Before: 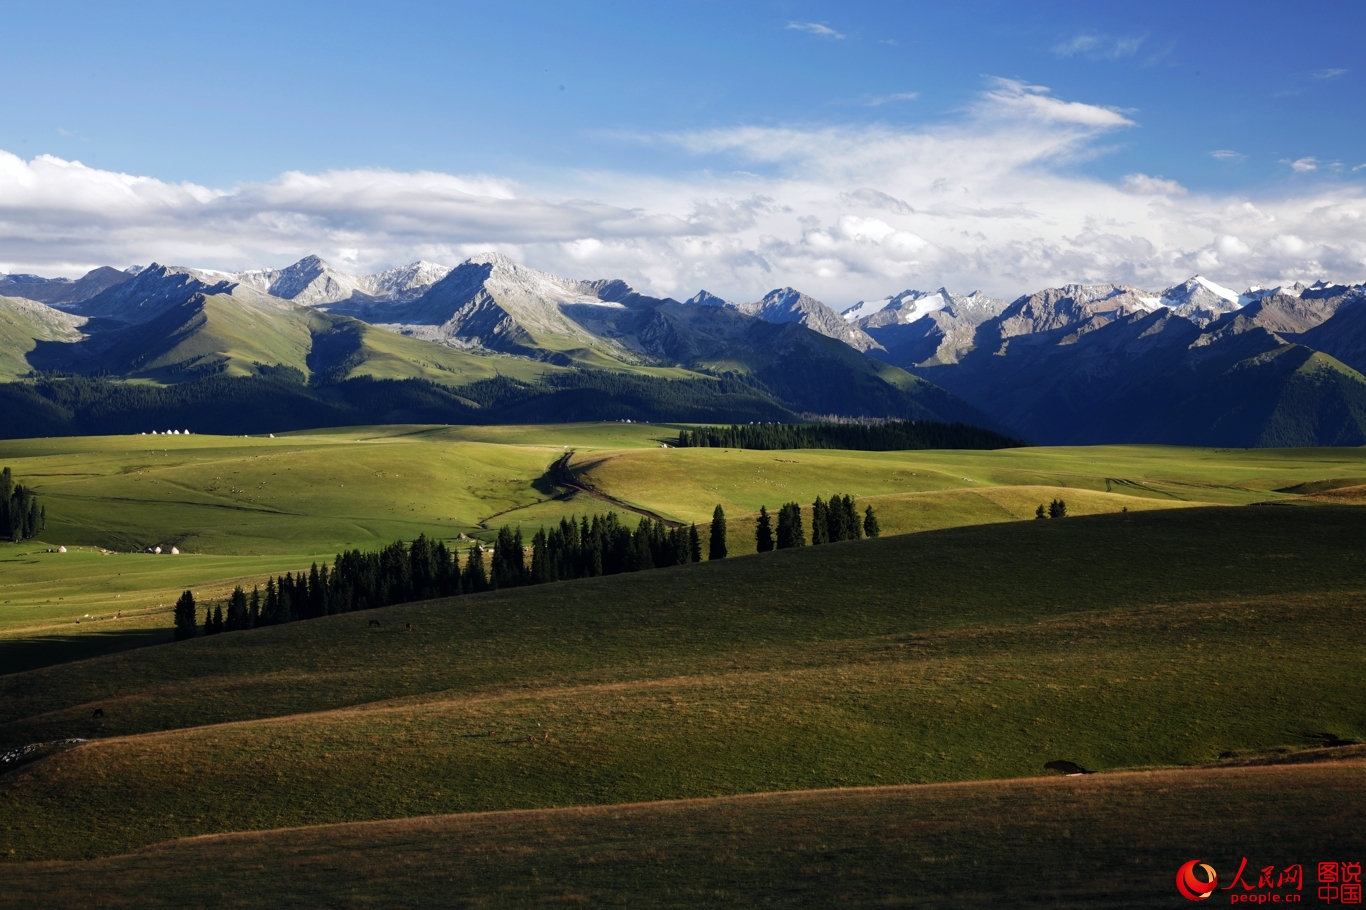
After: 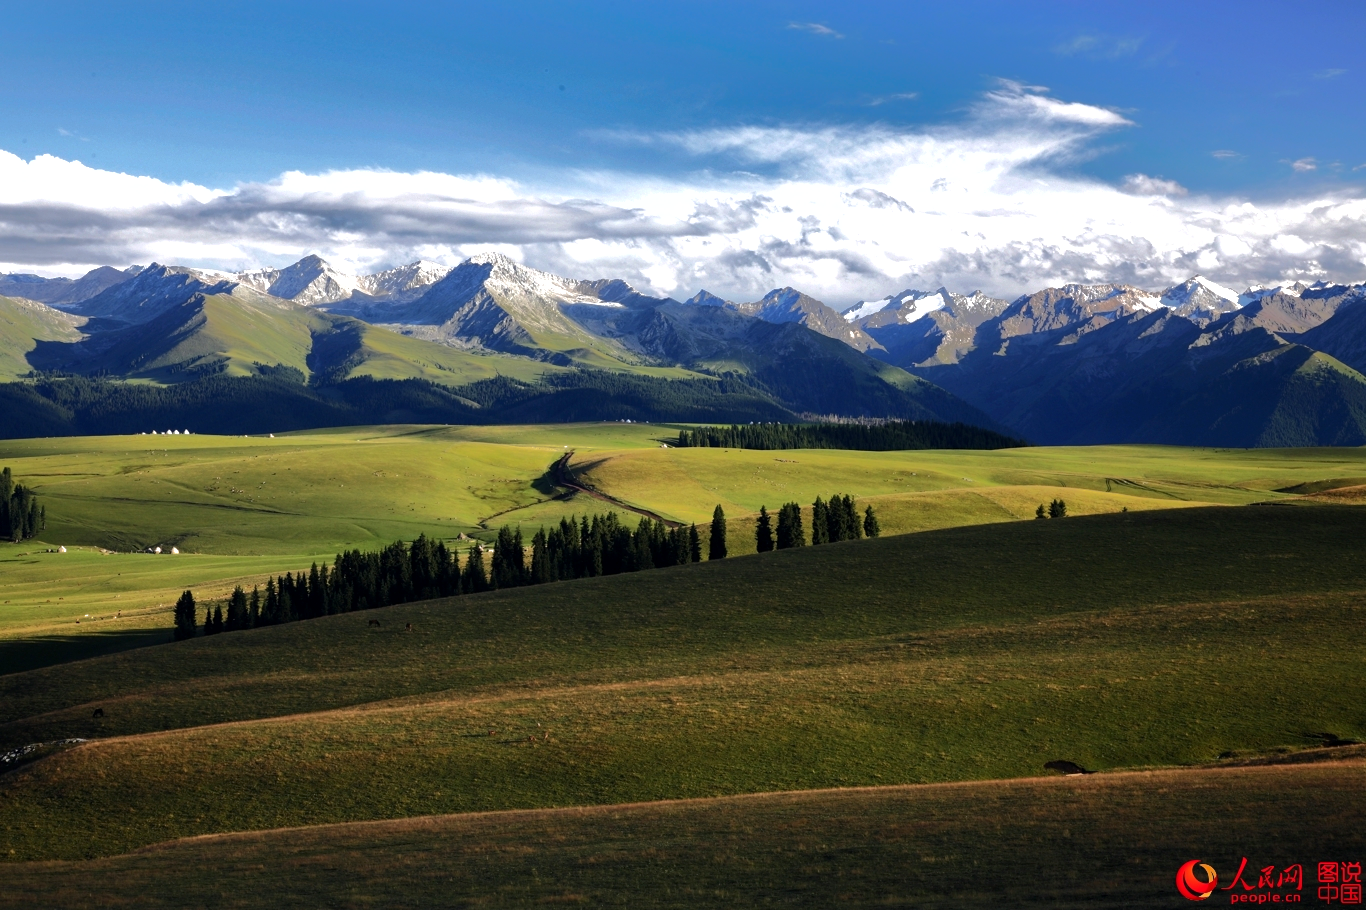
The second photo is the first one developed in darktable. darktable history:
exposure: black level correction 0.001, exposure 0.5 EV, compensate exposure bias true, compensate highlight preservation false
shadows and highlights: shadows -19.91, highlights -73.15
